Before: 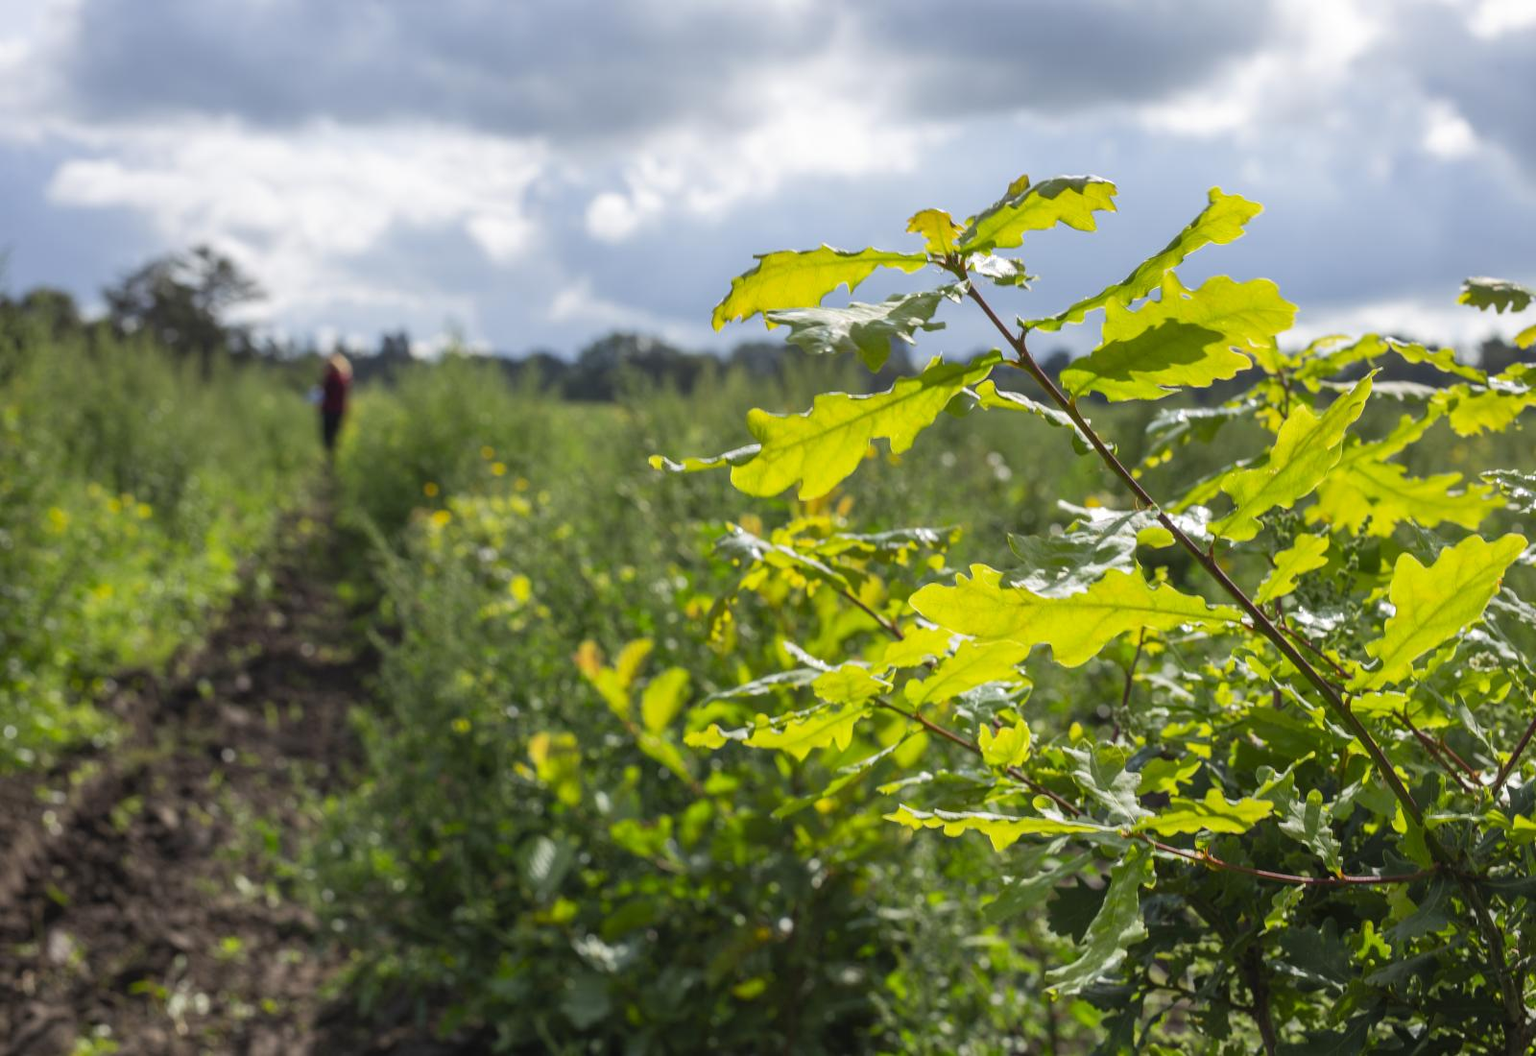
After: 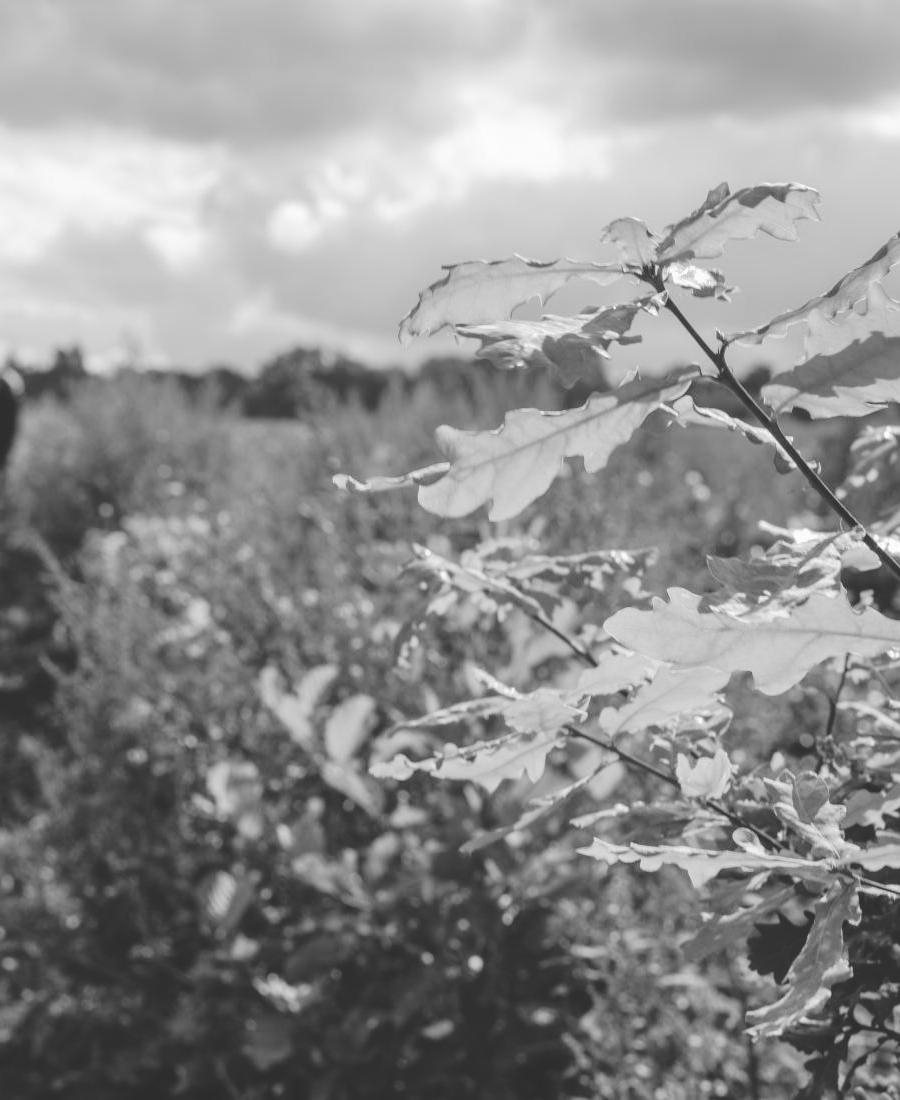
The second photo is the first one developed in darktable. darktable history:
monochrome: on, module defaults
tone curve: curves: ch0 [(0, 0) (0.003, 0.177) (0.011, 0.177) (0.025, 0.176) (0.044, 0.178) (0.069, 0.186) (0.1, 0.194) (0.136, 0.203) (0.177, 0.223) (0.224, 0.255) (0.277, 0.305) (0.335, 0.383) (0.399, 0.467) (0.468, 0.546) (0.543, 0.616) (0.623, 0.694) (0.709, 0.764) (0.801, 0.834) (0.898, 0.901) (1, 1)], preserve colors none
color balance rgb: perceptual saturation grading › global saturation 25%, global vibrance 10%
crop: left 21.496%, right 22.254%
